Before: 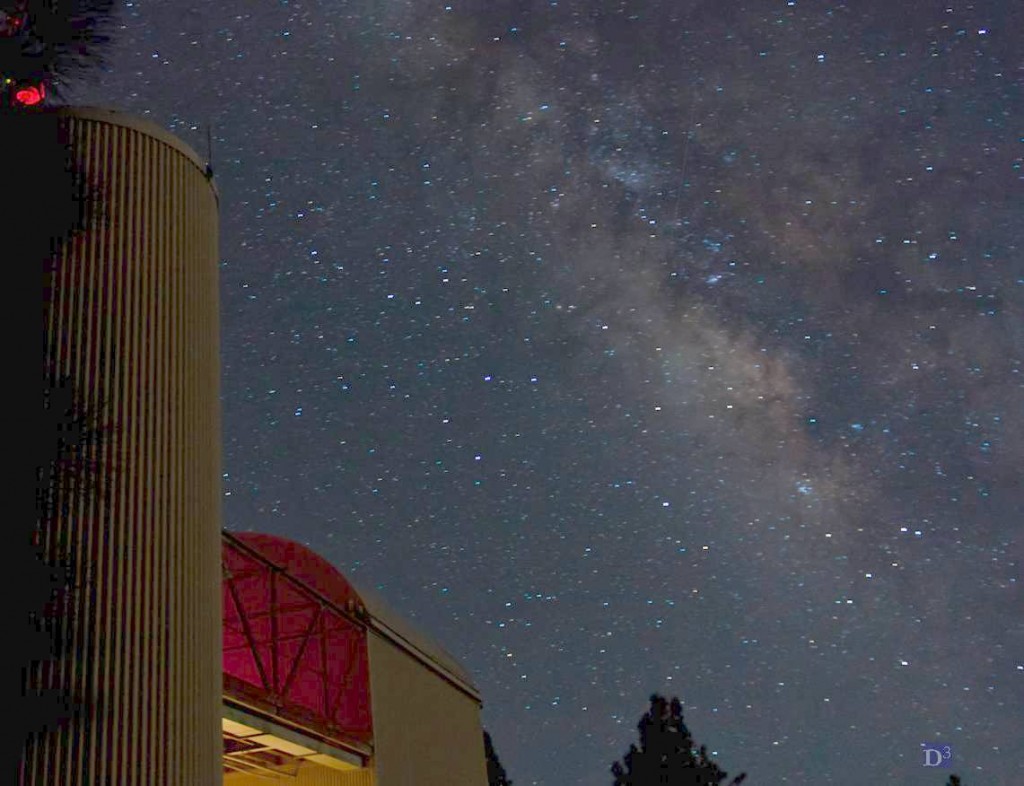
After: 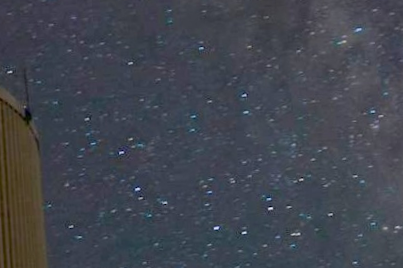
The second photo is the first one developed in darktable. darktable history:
crop: left 15.452%, top 5.459%, right 43.956%, bottom 56.62%
rotate and perspective: rotation -3.52°, crop left 0.036, crop right 0.964, crop top 0.081, crop bottom 0.919
